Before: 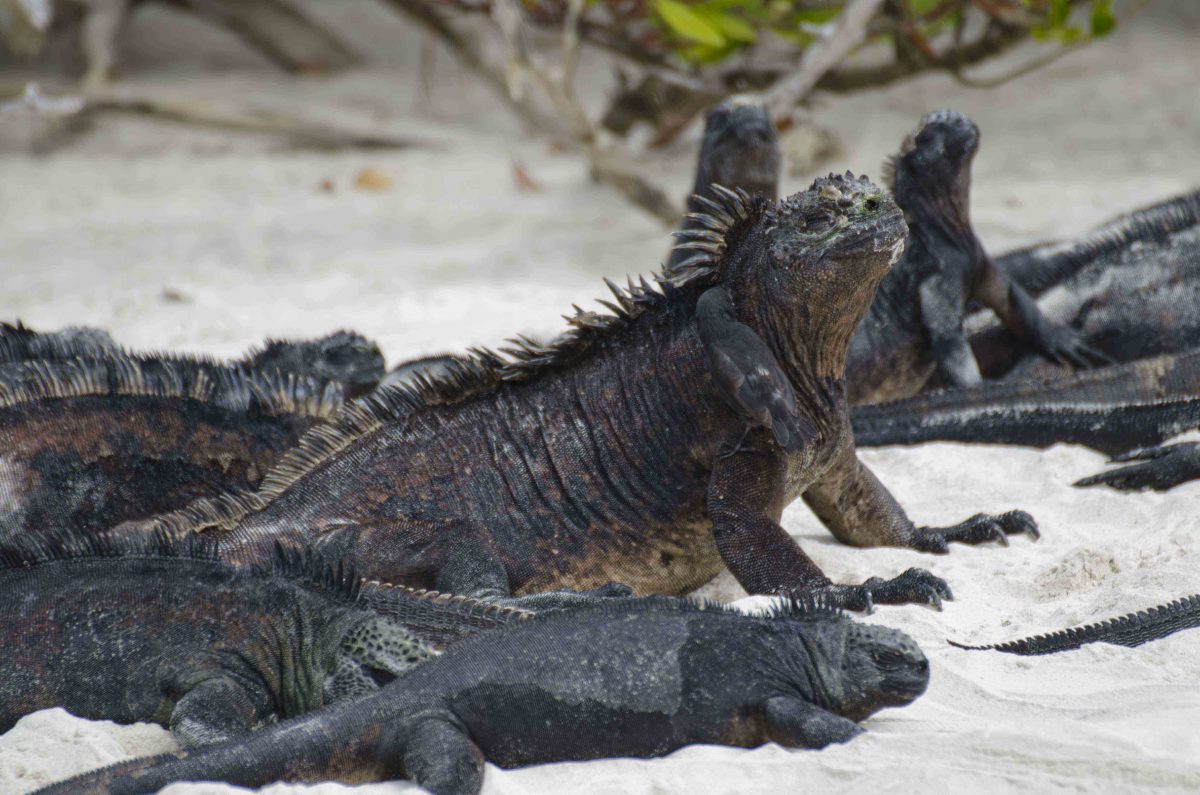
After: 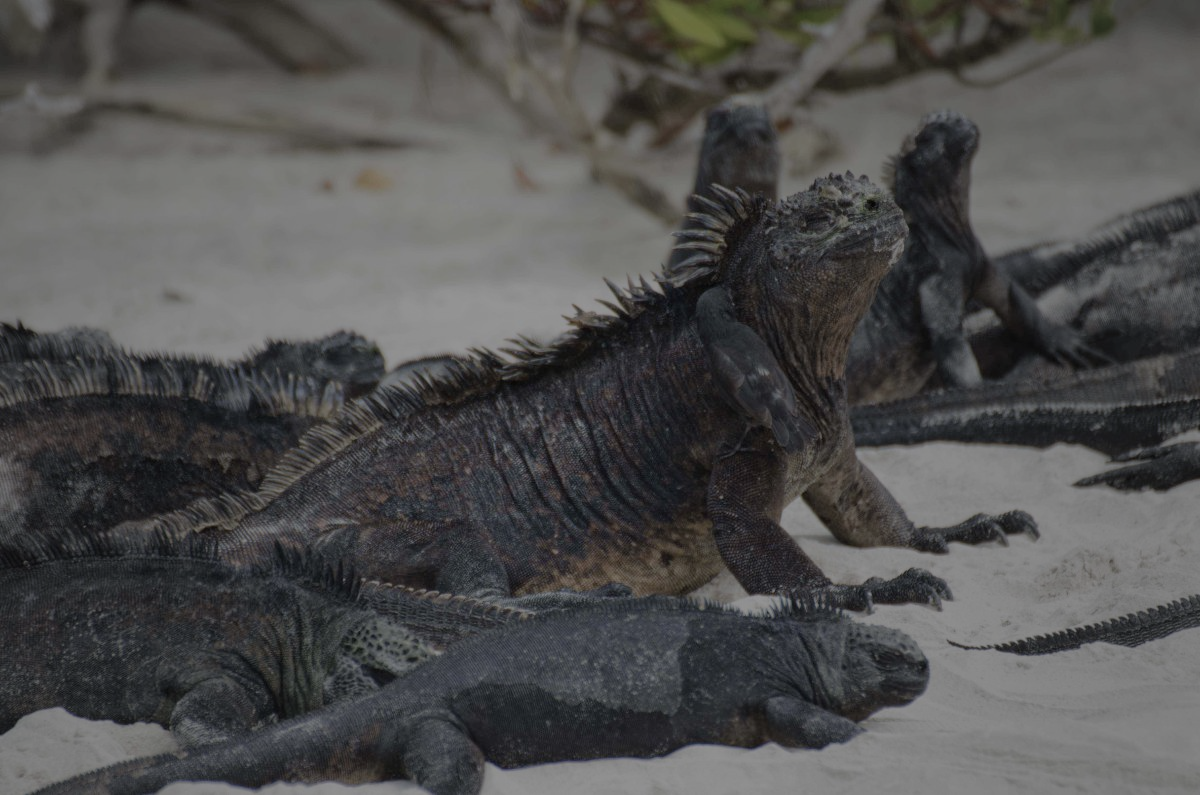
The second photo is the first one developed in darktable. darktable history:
color balance rgb: perceptual brilliance grading › global brilliance -48.39%
exposure: black level correction 0, exposure 1.1 EV, compensate exposure bias true, compensate highlight preservation false
vignetting: fall-off start 18.21%, fall-off radius 137.95%, brightness -0.207, center (-0.078, 0.066), width/height ratio 0.62, shape 0.59
